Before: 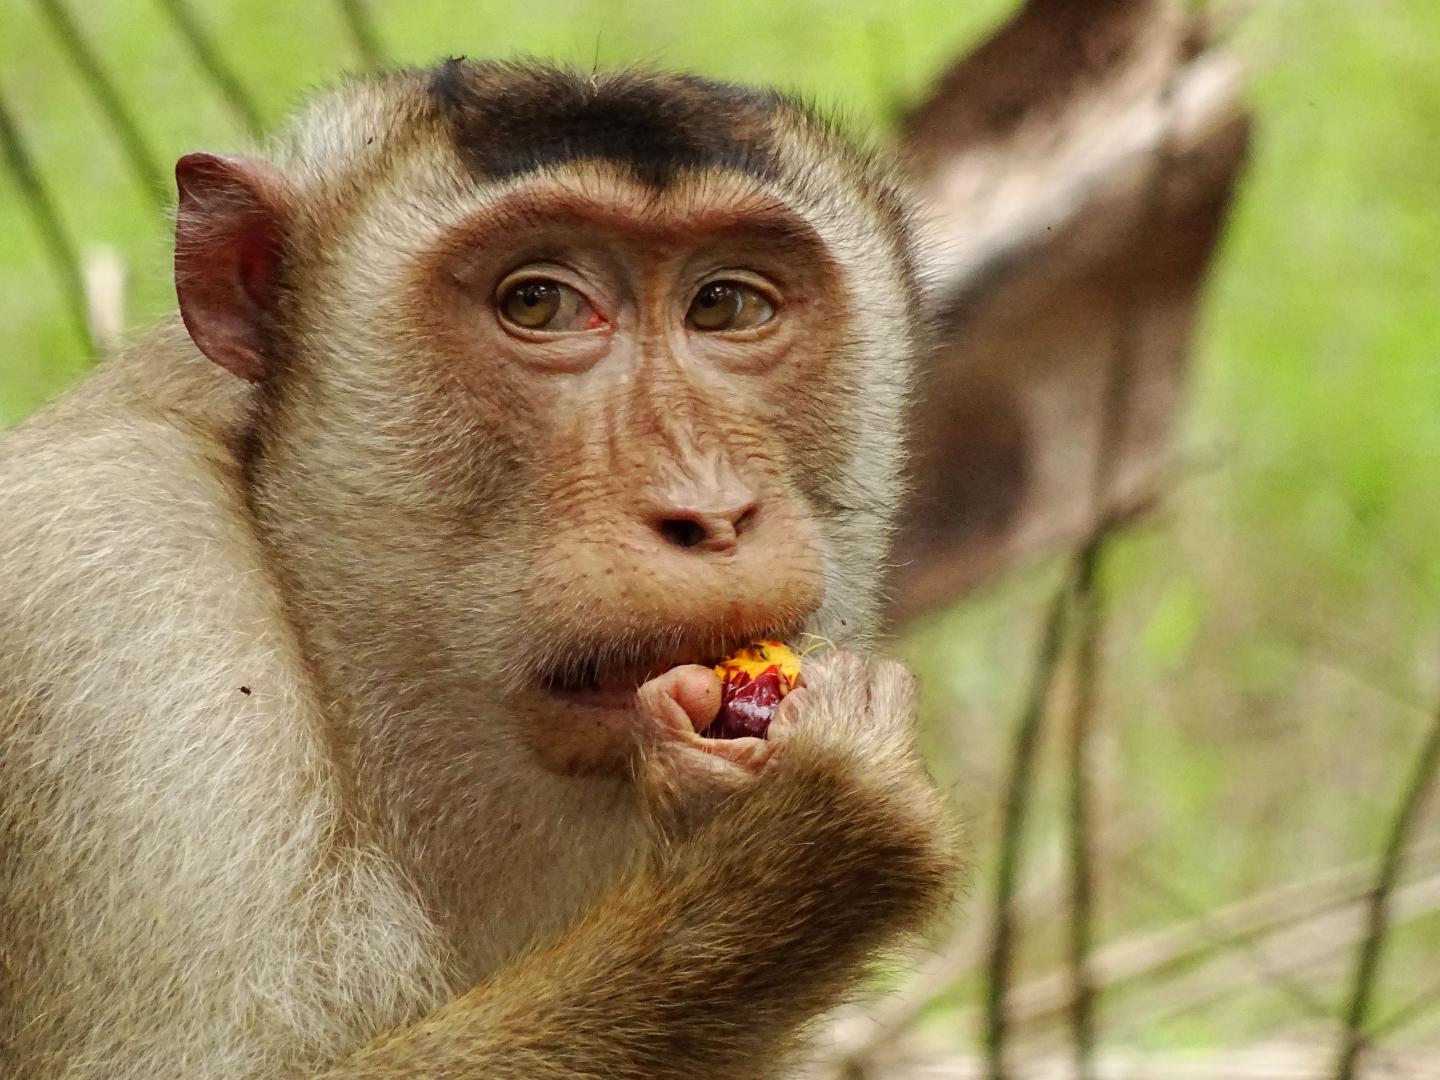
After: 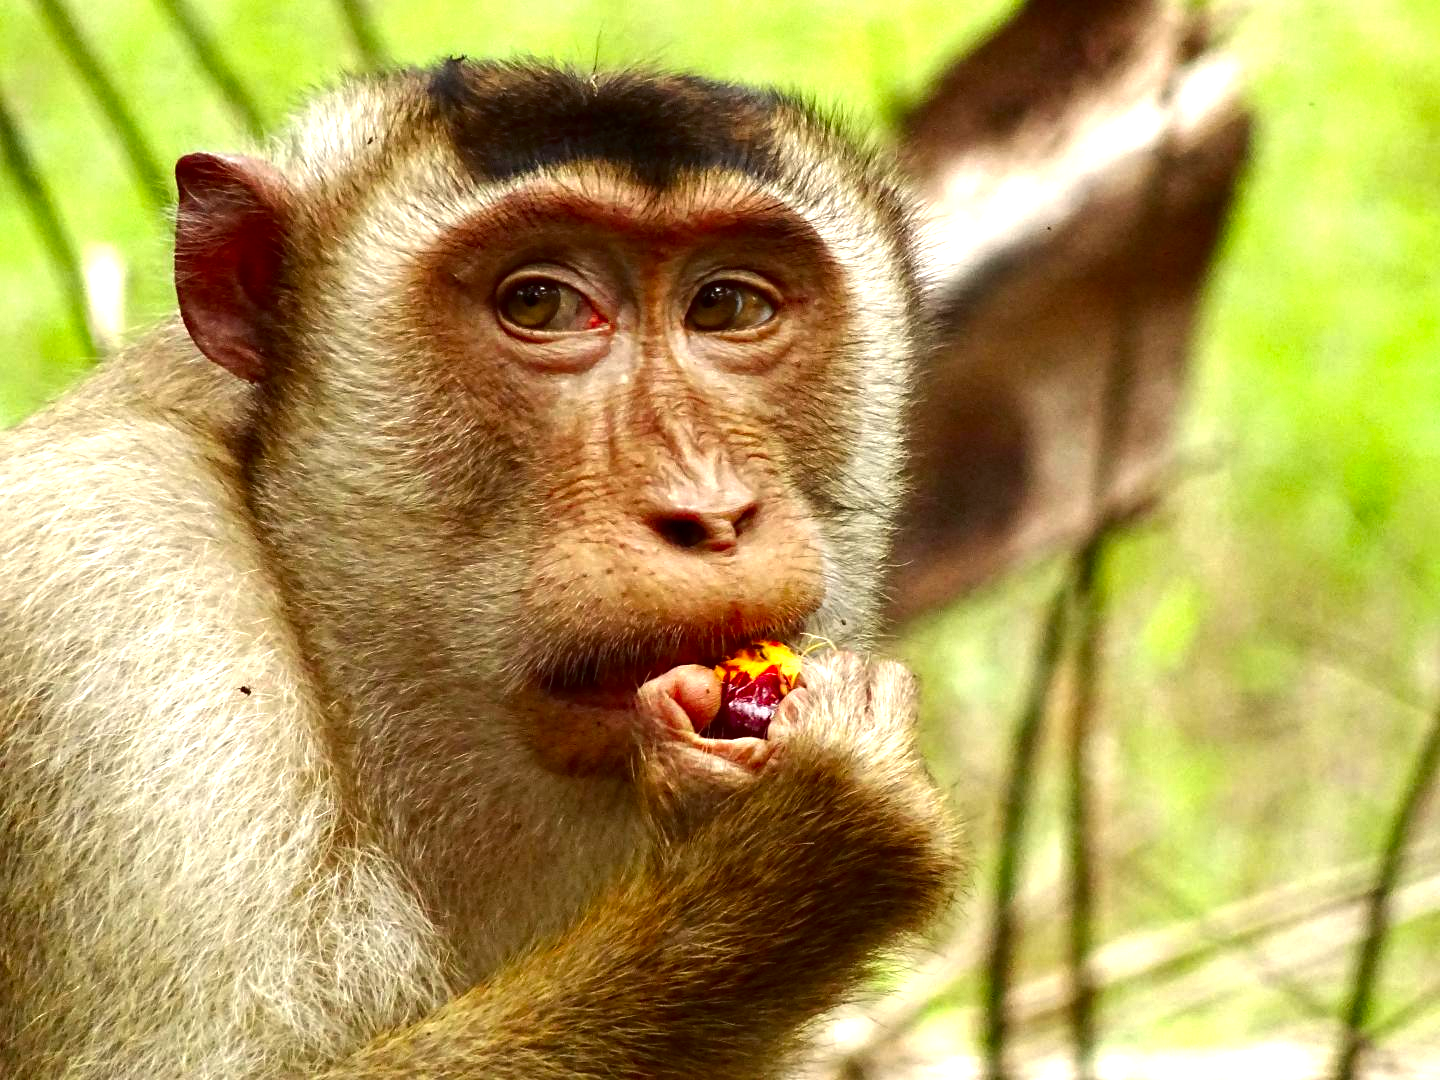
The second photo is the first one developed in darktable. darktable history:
contrast brightness saturation: brightness -0.25, saturation 0.2
exposure: black level correction 0, exposure 0.9 EV, compensate exposure bias true, compensate highlight preservation false
